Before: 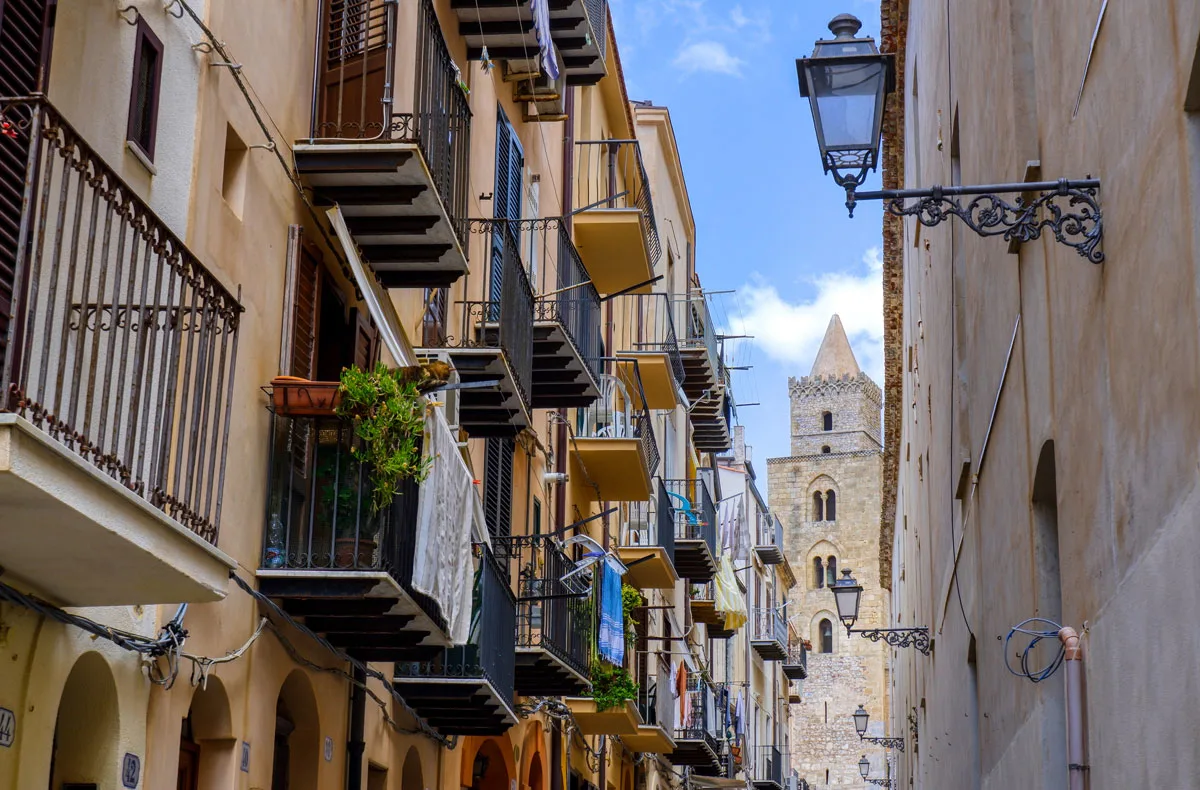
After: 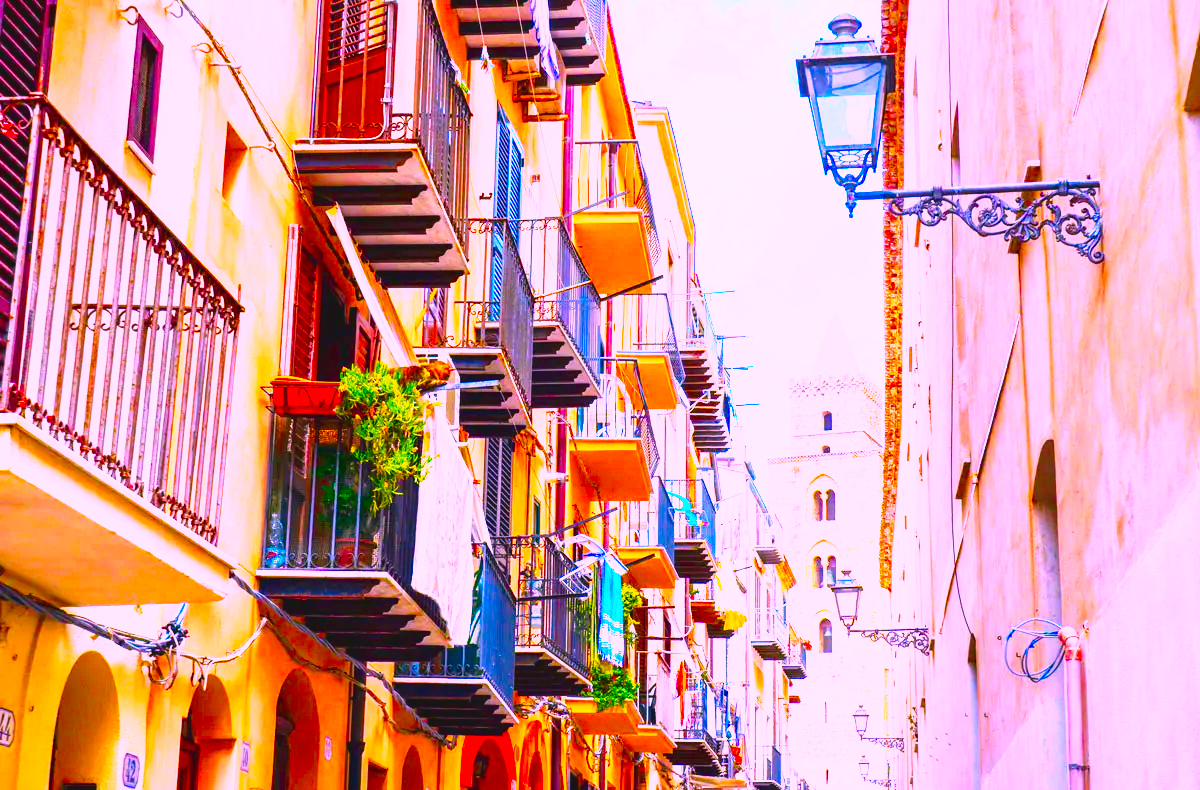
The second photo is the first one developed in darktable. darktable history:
base curve: curves: ch0 [(0, 0) (0.012, 0.01) (0.073, 0.168) (0.31, 0.711) (0.645, 0.957) (1, 1)], preserve colors none
color balance rgb: linear chroma grading › global chroma 23.15%, perceptual saturation grading › global saturation 28.7%, perceptual saturation grading › mid-tones 12.04%, perceptual saturation grading › shadows 10.19%, global vibrance 22.22%
color correction: highlights a* 19.5, highlights b* -11.53, saturation 1.69
exposure: black level correction -0.005, exposure 1 EV, compensate highlight preservation false
